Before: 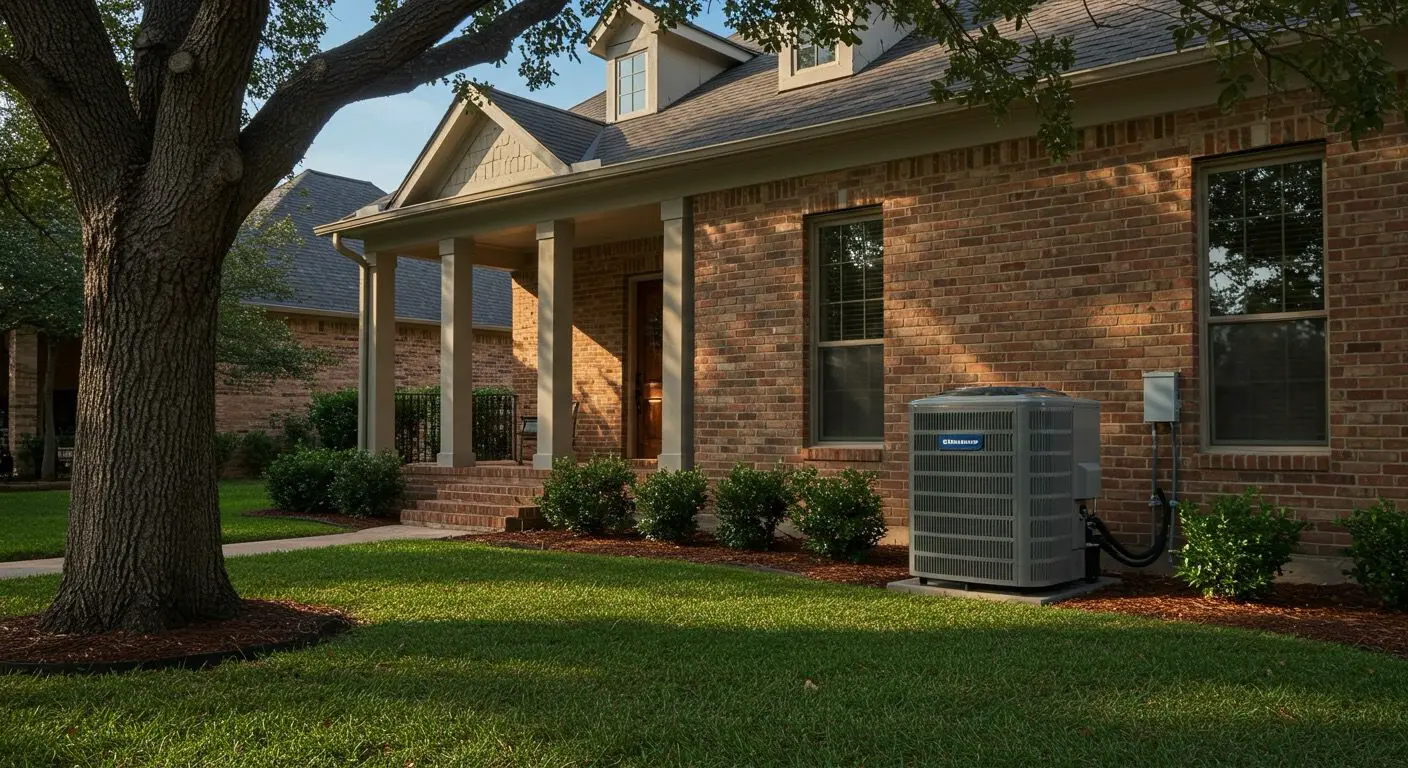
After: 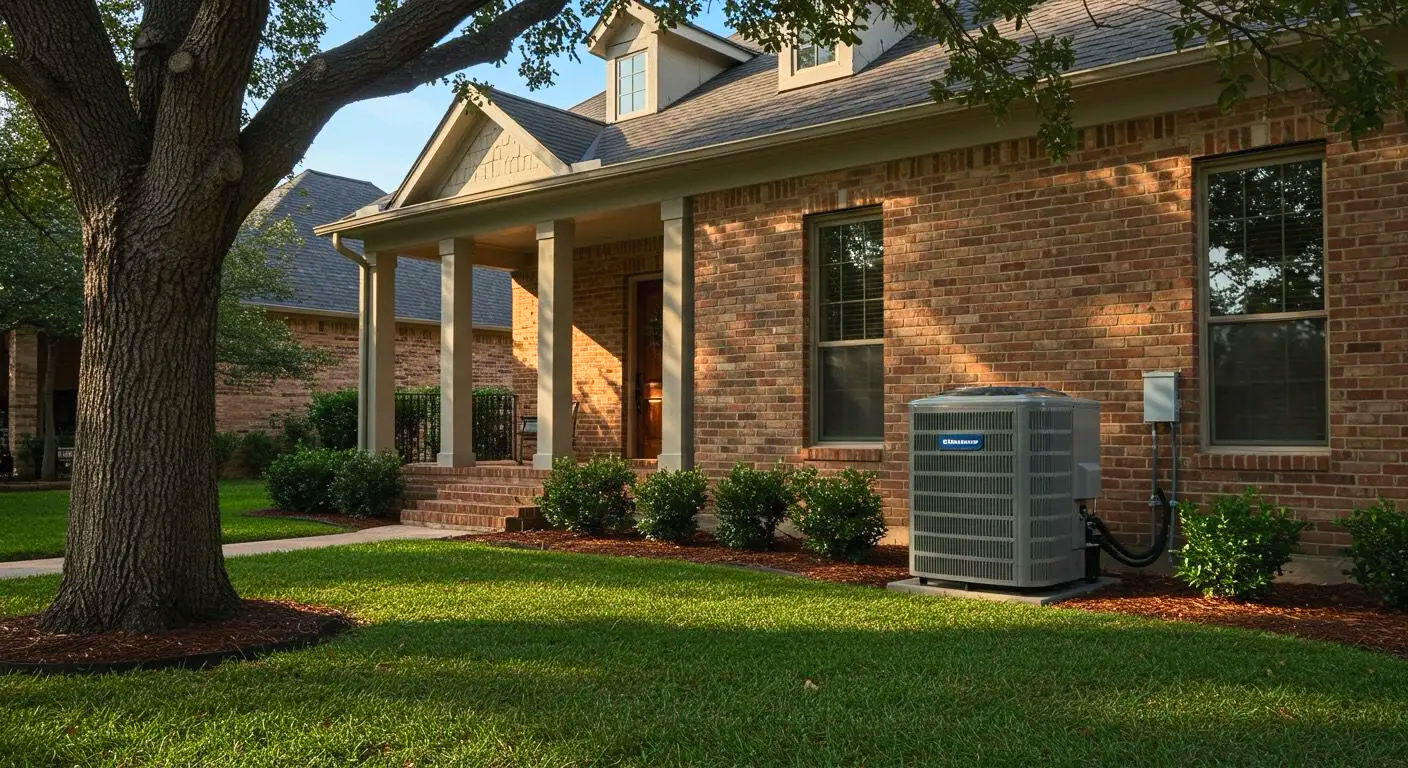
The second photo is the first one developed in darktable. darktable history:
contrast brightness saturation: contrast 0.2, brightness 0.166, saturation 0.225
